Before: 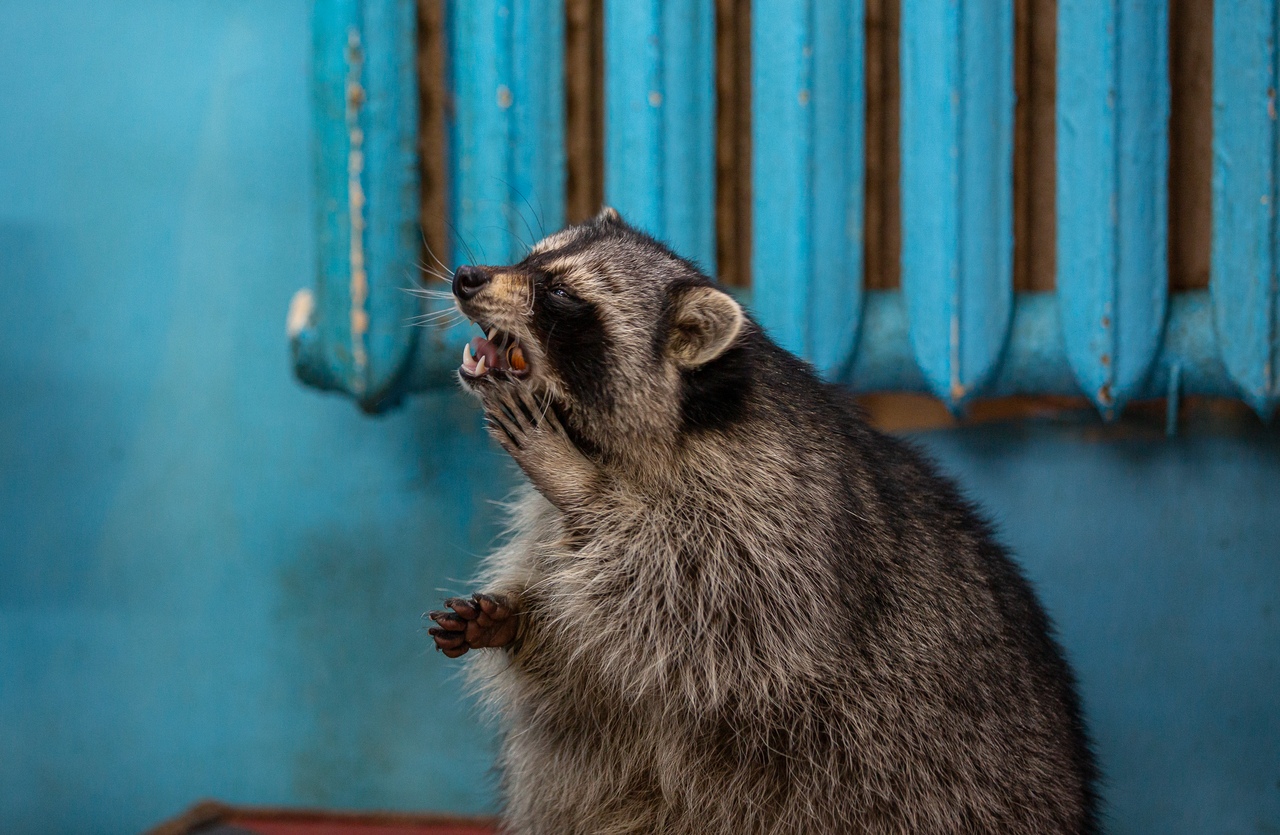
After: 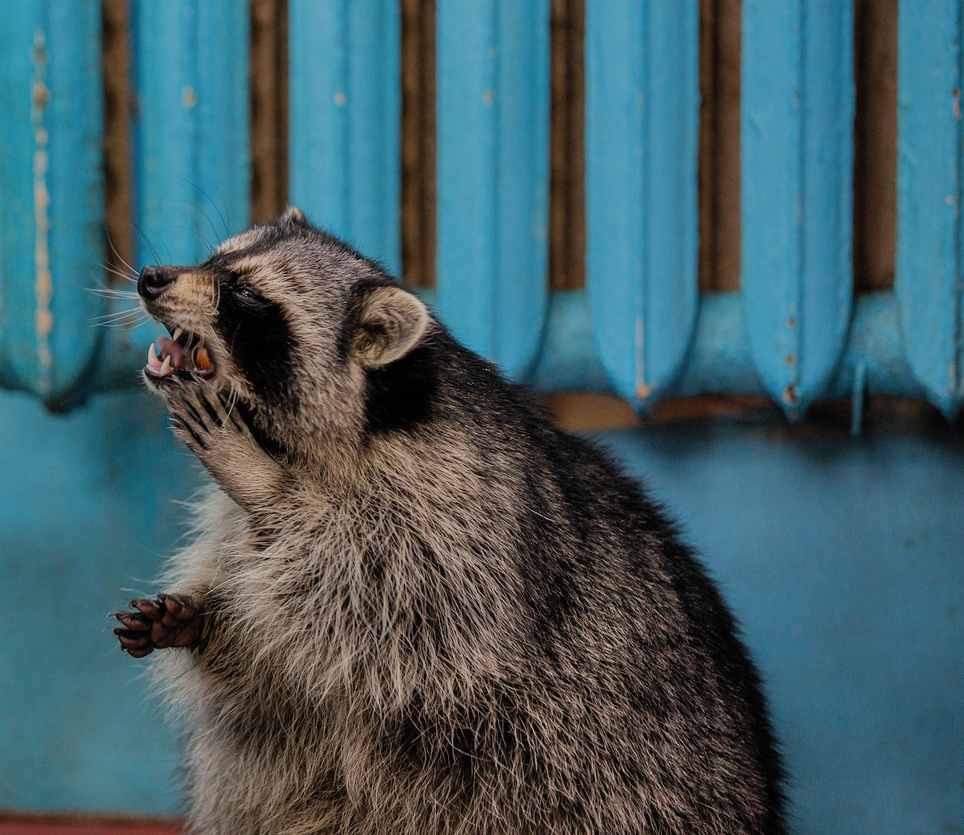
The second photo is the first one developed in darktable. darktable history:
contrast equalizer: octaves 7, y [[0.5, 0.488, 0.462, 0.461, 0.491, 0.5], [0.5 ×6], [0.5 ×6], [0 ×6], [0 ×6]]
crop and rotate: left 24.654%
shadows and highlights: highlights color adjustment 0.621%, low approximation 0.01, soften with gaussian
filmic rgb: black relative exposure -7.65 EV, white relative exposure 4.56 EV, hardness 3.61, add noise in highlights 0.002, preserve chrominance max RGB, color science v3 (2019), use custom middle-gray values true, contrast in highlights soft
